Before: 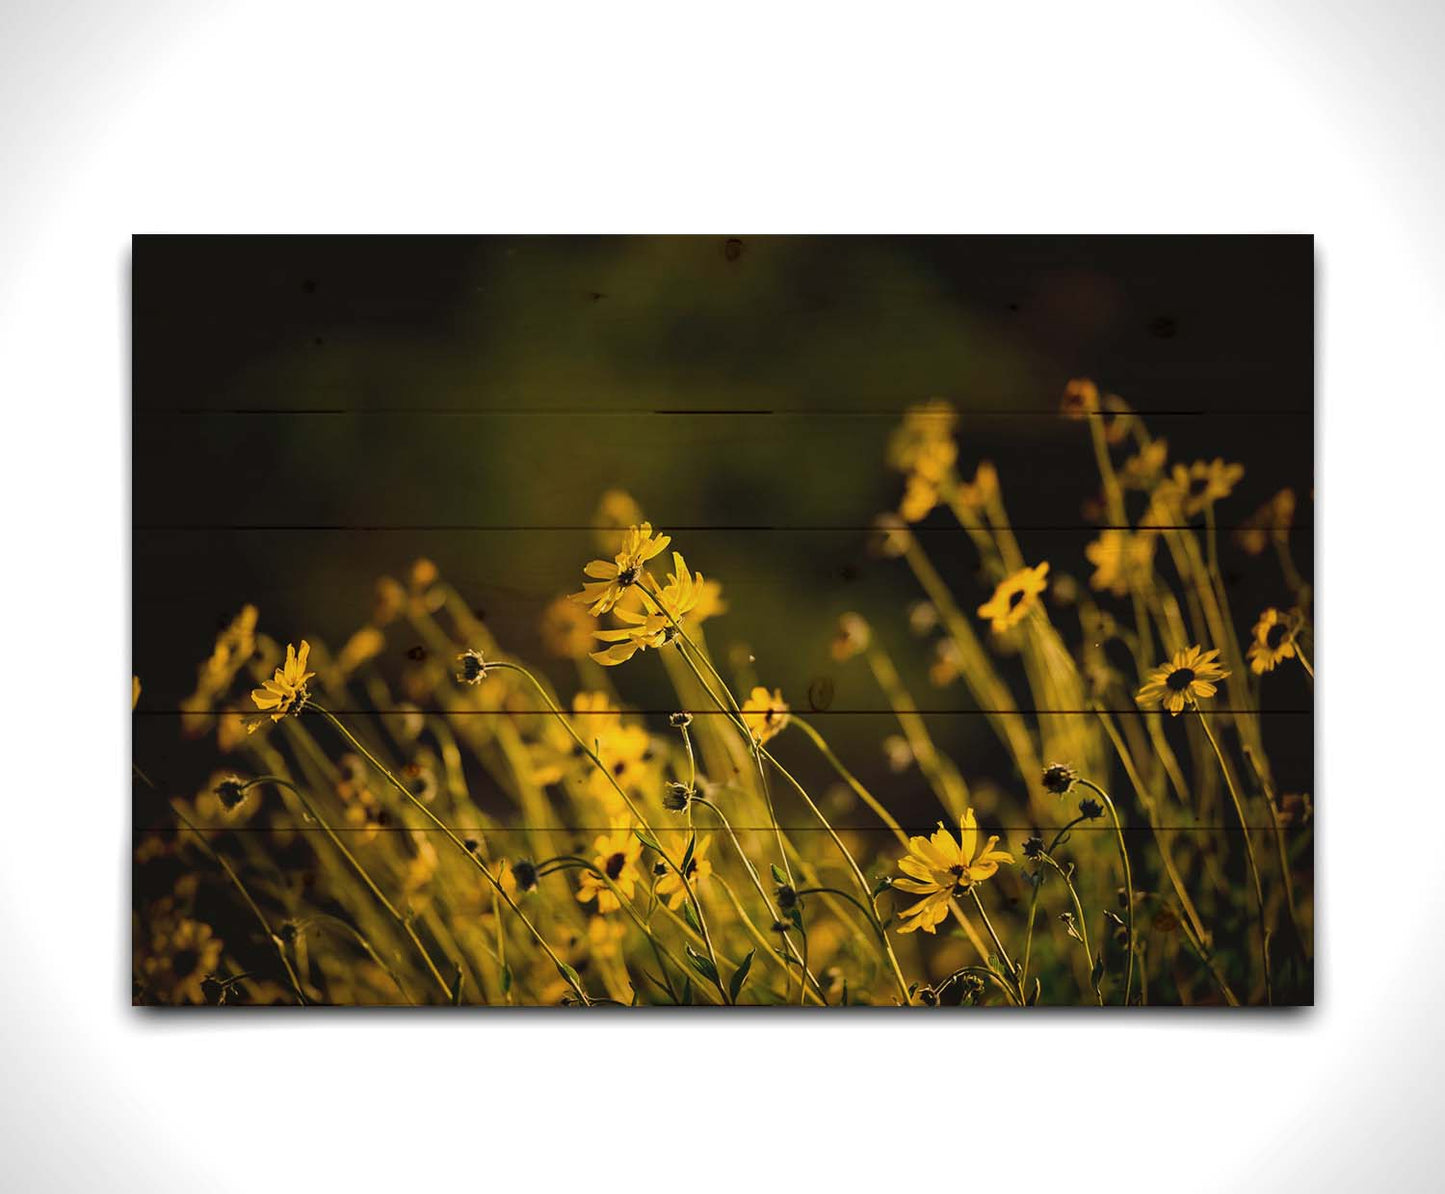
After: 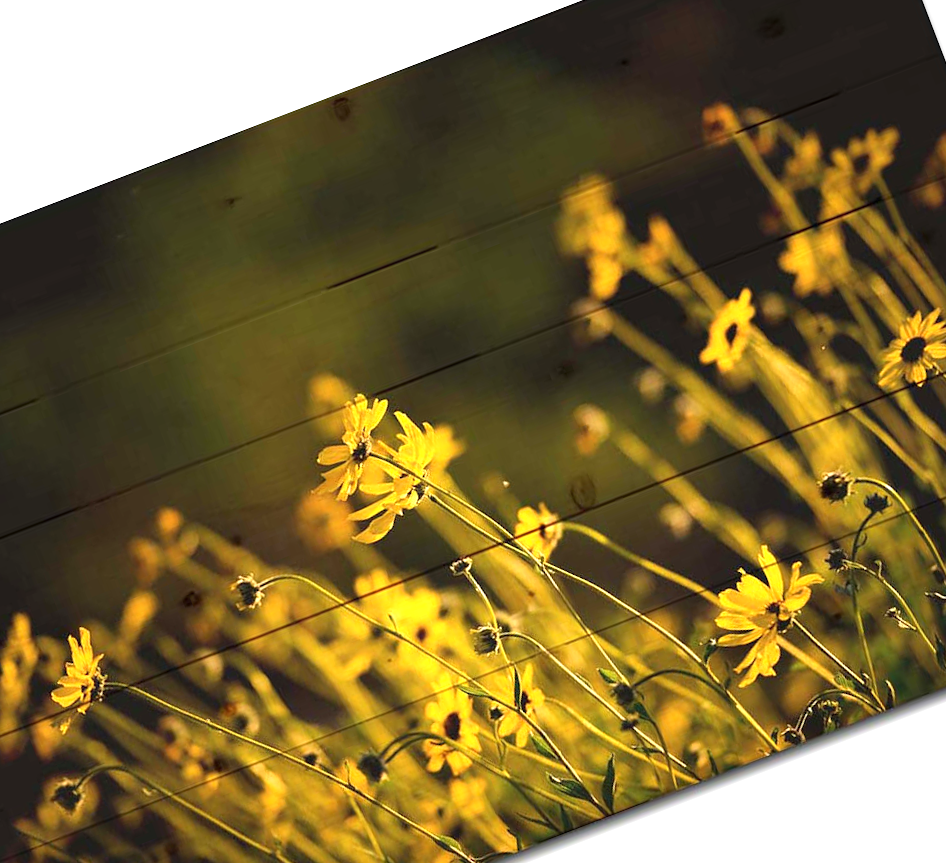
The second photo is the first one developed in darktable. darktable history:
exposure: black level correction 0, exposure 0.951 EV, compensate exposure bias true, compensate highlight preservation false
crop and rotate: angle 20.99°, left 6.835%, right 3.653%, bottom 1.183%
